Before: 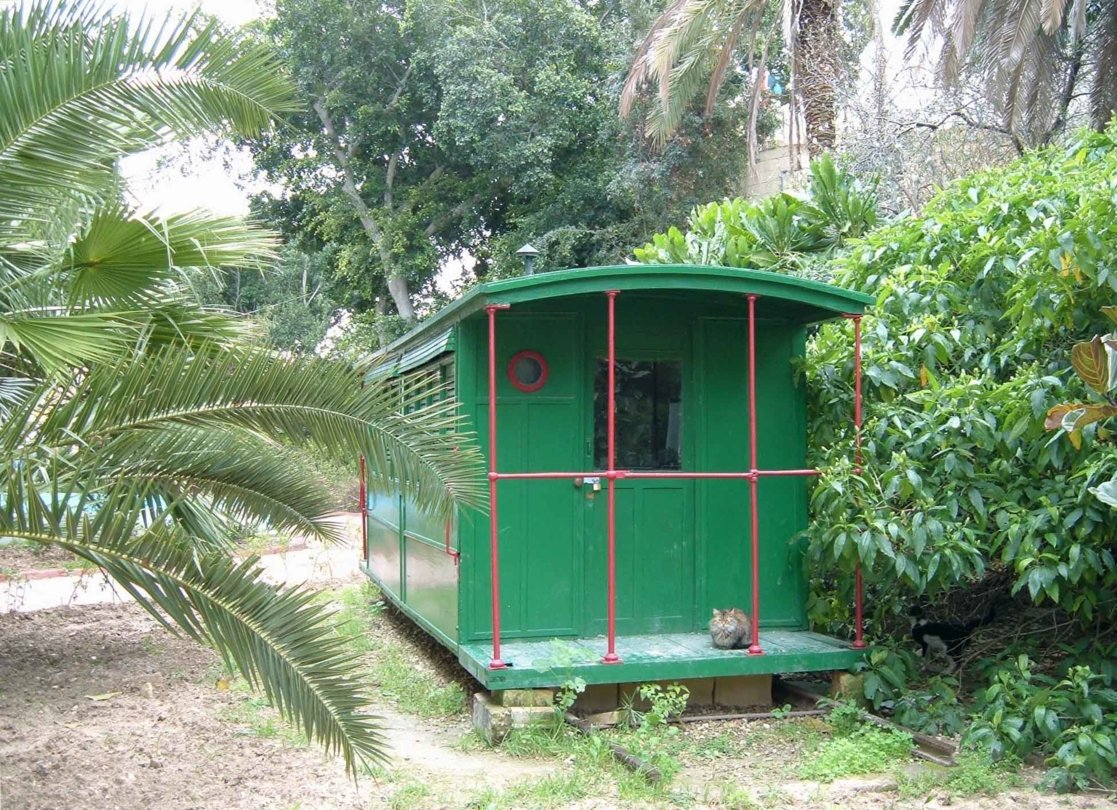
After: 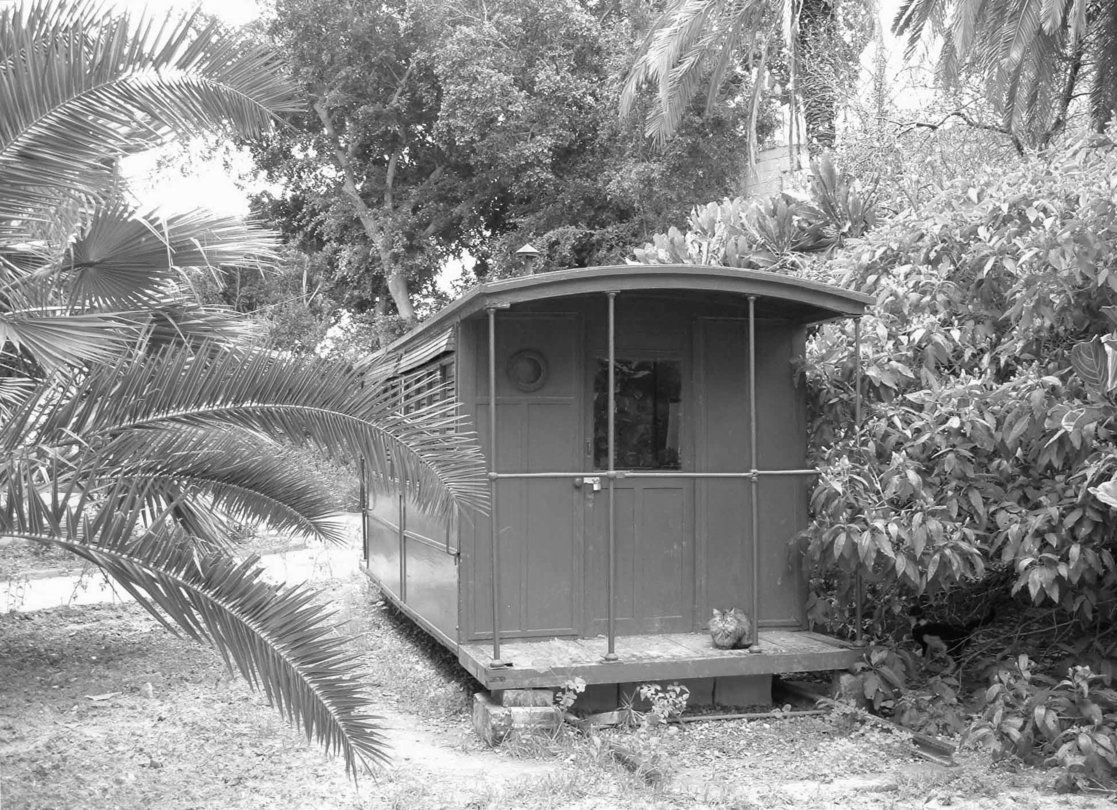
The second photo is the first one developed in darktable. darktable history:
white balance: red 0.986, blue 1.01
monochrome: on, module defaults
